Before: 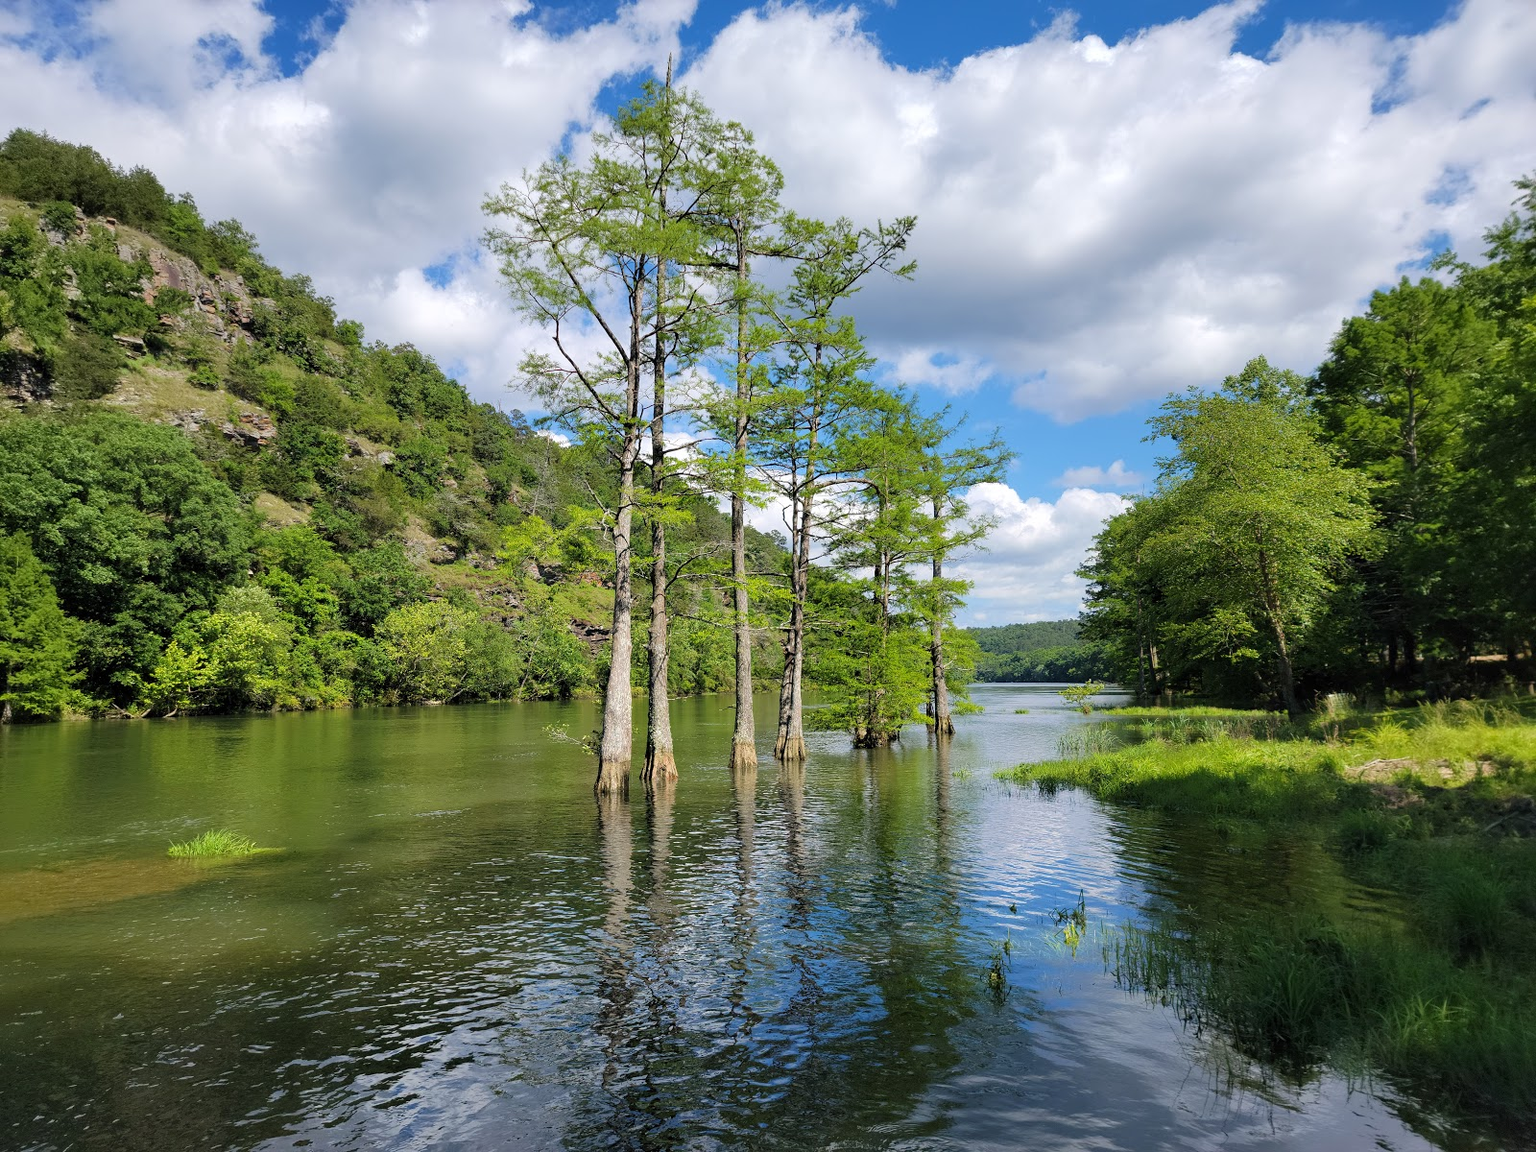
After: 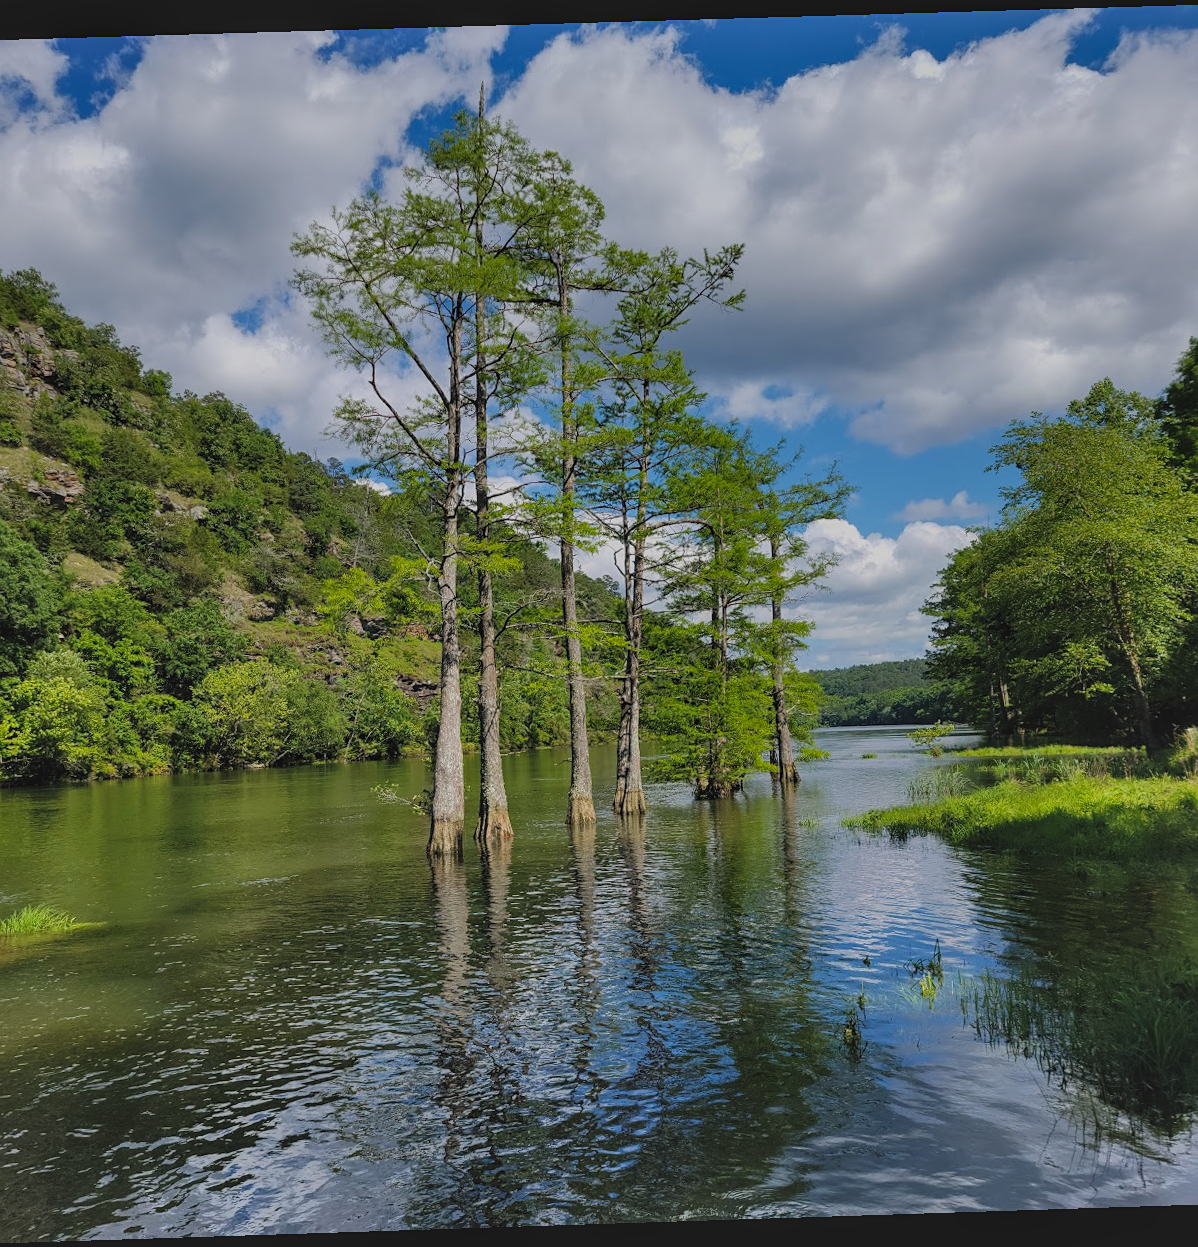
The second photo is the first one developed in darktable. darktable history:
color balance rgb: linear chroma grading › global chroma 3.45%, perceptual saturation grading › global saturation 11.24%, perceptual brilliance grading › global brilliance 3.04%, global vibrance 2.8%
rotate and perspective: rotation -1.77°, lens shift (horizontal) 0.004, automatic cropping off
crop: left 13.443%, right 13.31%
shadows and highlights: low approximation 0.01, soften with gaussian
exposure: black level correction -0.016, exposure -1.018 EV, compensate highlight preservation false
local contrast: on, module defaults
sharpen: amount 0.2
